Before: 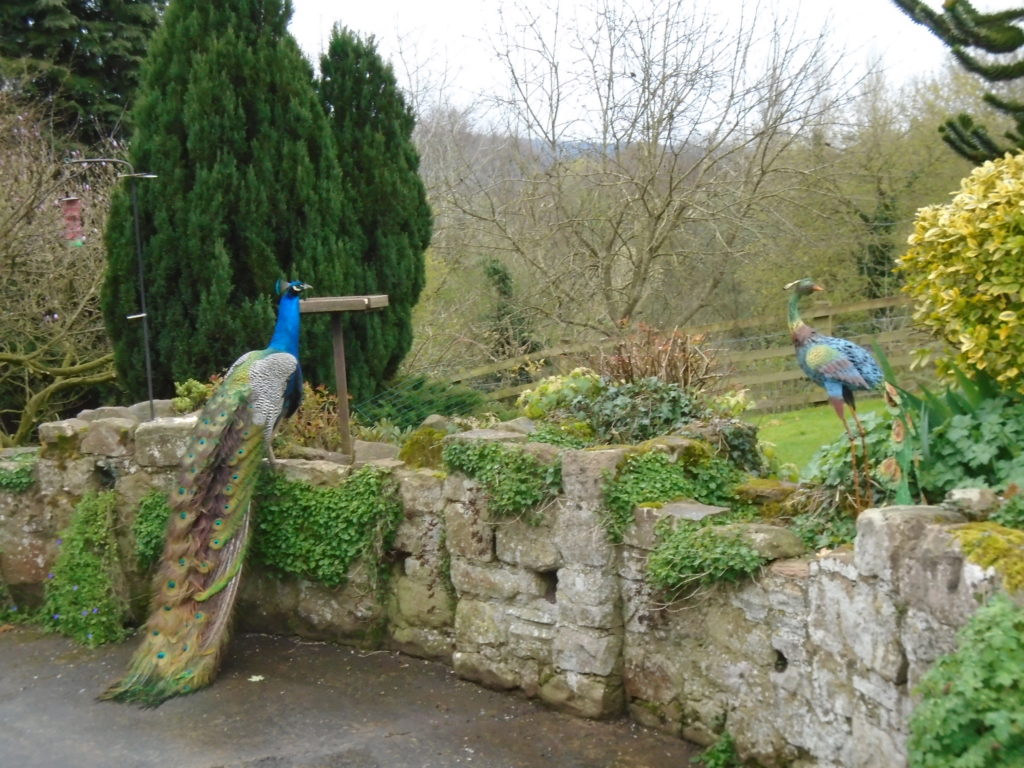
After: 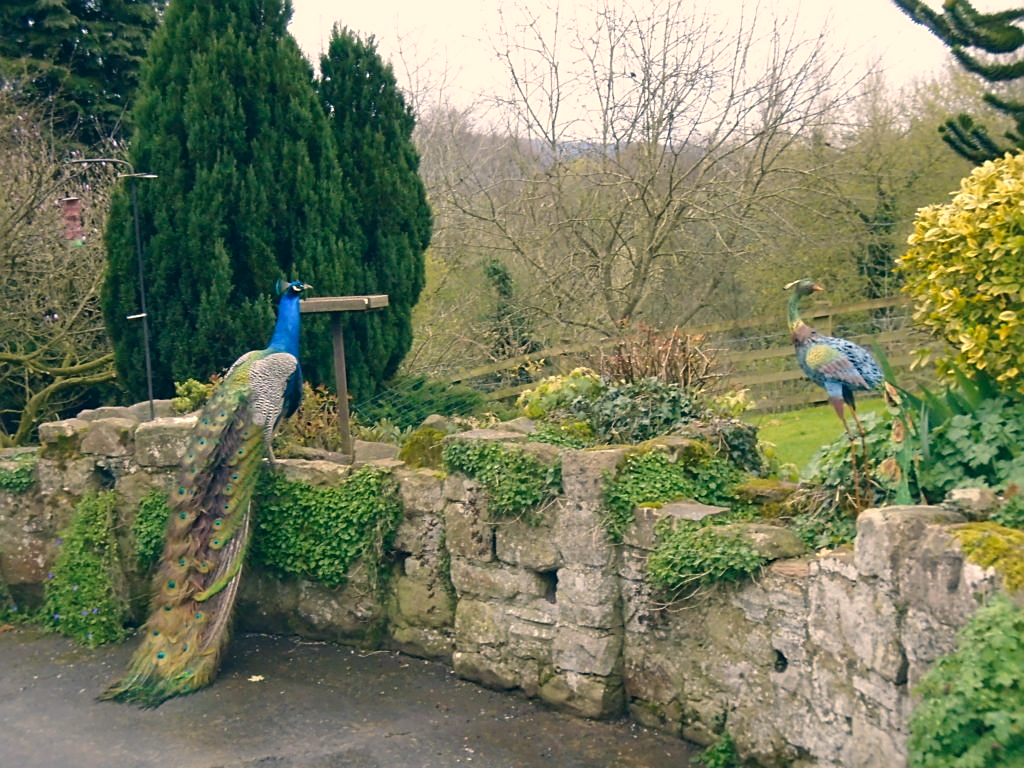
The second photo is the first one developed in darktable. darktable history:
color correction: highlights a* 10.32, highlights b* 14.66, shadows a* -9.59, shadows b* -15.02
white balance: red 1, blue 1
sharpen: on, module defaults
